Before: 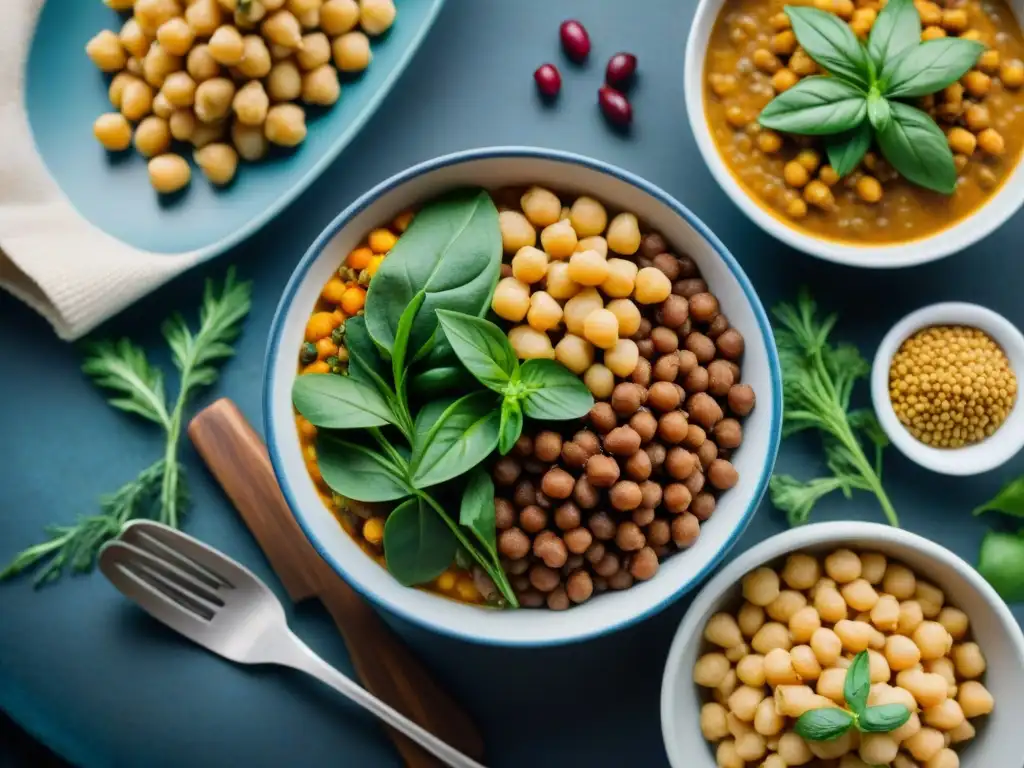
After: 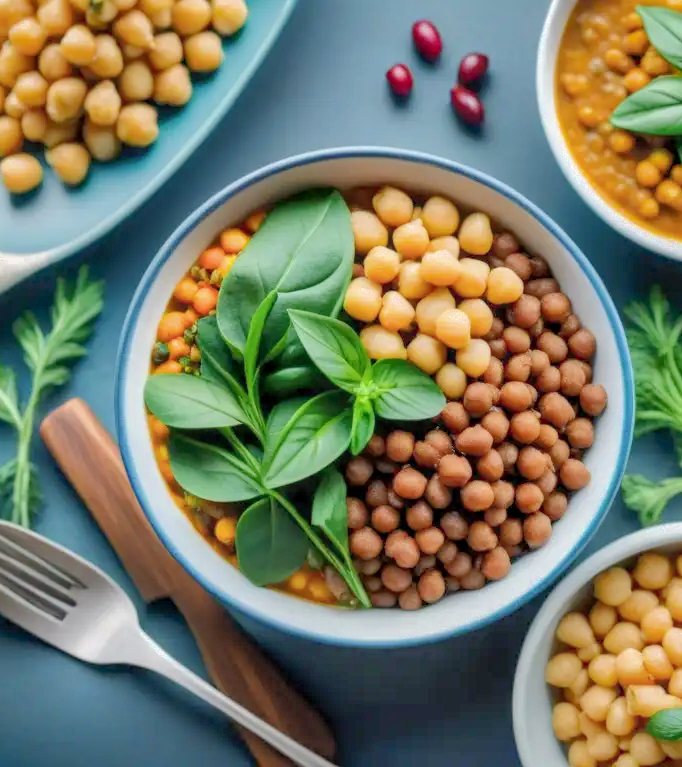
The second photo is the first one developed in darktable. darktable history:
crop and rotate: left 14.495%, right 18.834%
exposure: black level correction 0, exposure 1 EV, compensate highlight preservation false
local contrast: on, module defaults
shadows and highlights: shadows 59.63, highlights -59.95
levels: white 99.91%, levels [0, 0.498, 0.996]
filmic rgb: middle gray luminance 18.27%, black relative exposure -10.5 EV, white relative exposure 3.4 EV, target black luminance 0%, hardness 6.07, latitude 98.43%, contrast 0.849, shadows ↔ highlights balance 0.359%
